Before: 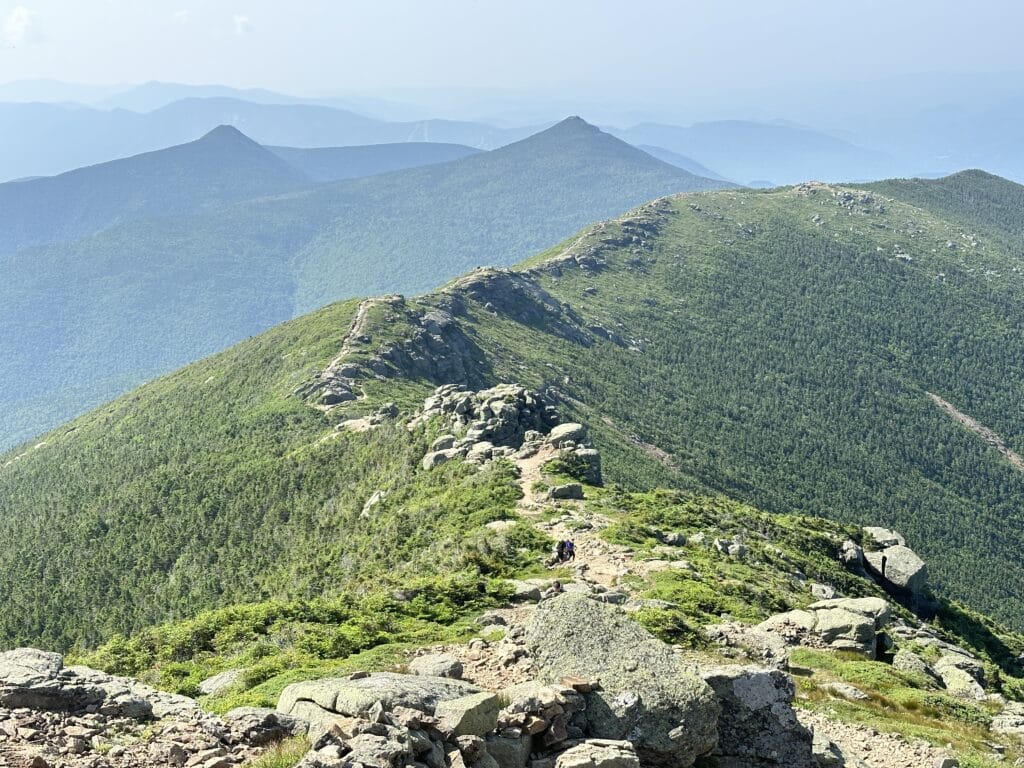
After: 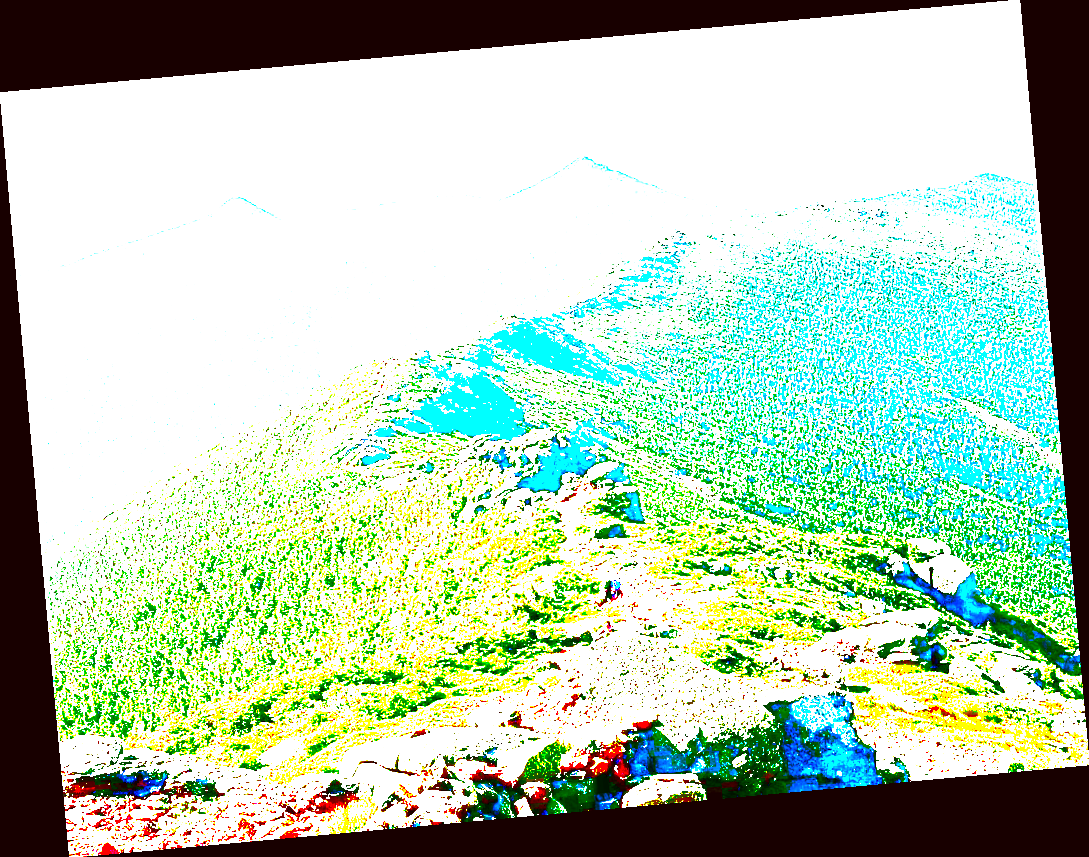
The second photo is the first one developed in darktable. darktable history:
exposure: black level correction 0.1, exposure 3 EV, compensate highlight preservation false
color correction: highlights a* -0.482, highlights b* 0.161, shadows a* 4.66, shadows b* 20.72
local contrast: mode bilateral grid, contrast 20, coarseness 50, detail 120%, midtone range 0.2
sharpen: radius 1.685, amount 1.294
tone equalizer: -7 EV 0.15 EV, -6 EV 0.6 EV, -5 EV 1.15 EV, -4 EV 1.33 EV, -3 EV 1.15 EV, -2 EV 0.6 EV, -1 EV 0.15 EV, mask exposure compensation -0.5 EV
rotate and perspective: rotation -5.2°, automatic cropping off
